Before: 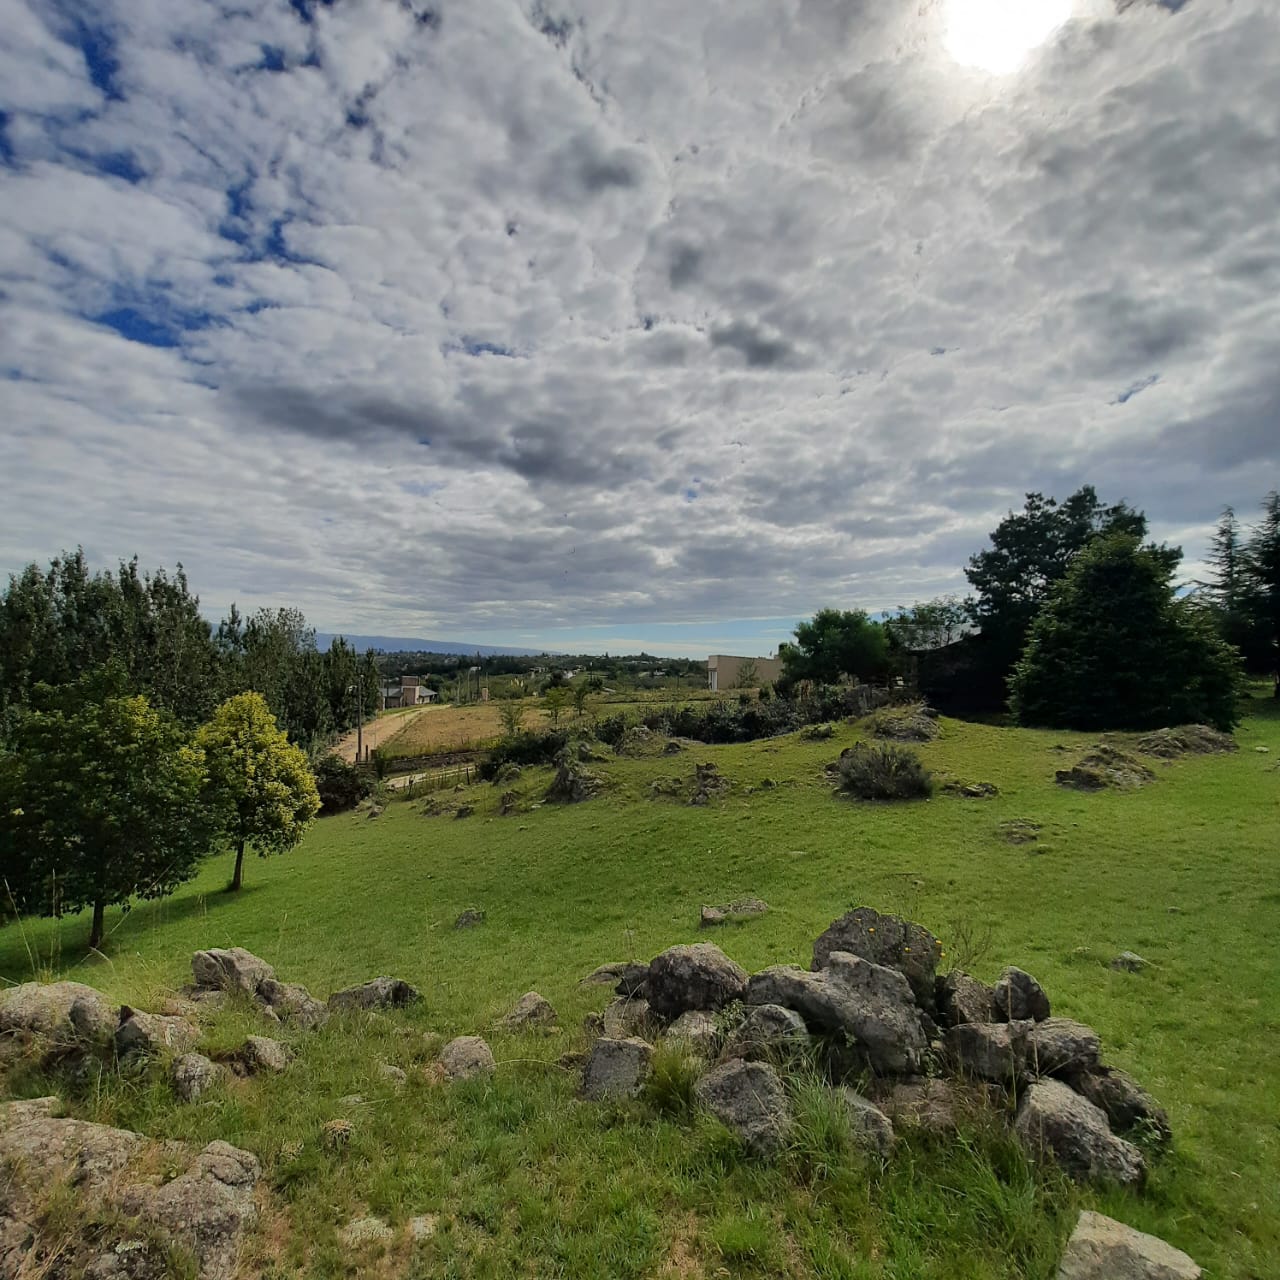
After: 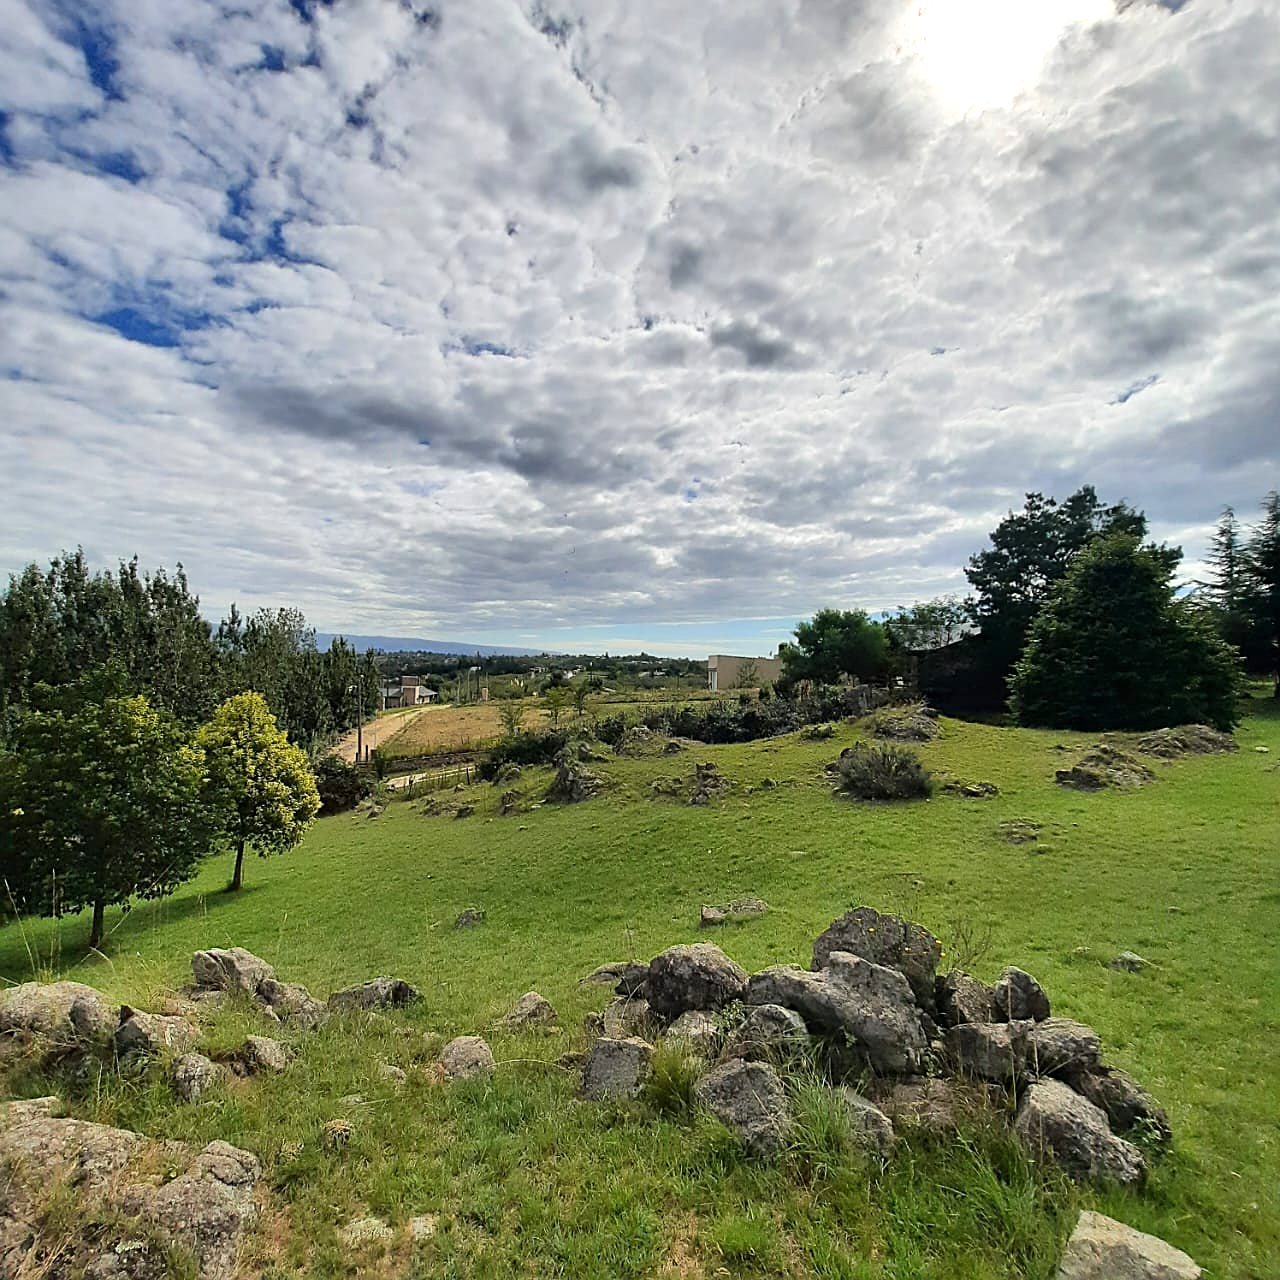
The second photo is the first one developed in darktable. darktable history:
sharpen: on, module defaults
exposure: black level correction 0, exposure 0.6 EV, compensate exposure bias true, compensate highlight preservation false
